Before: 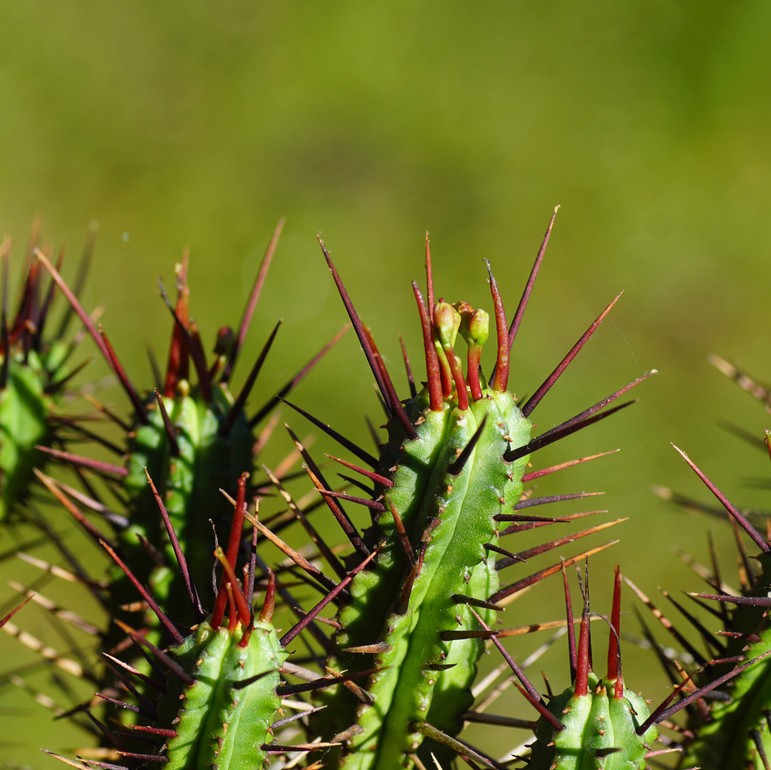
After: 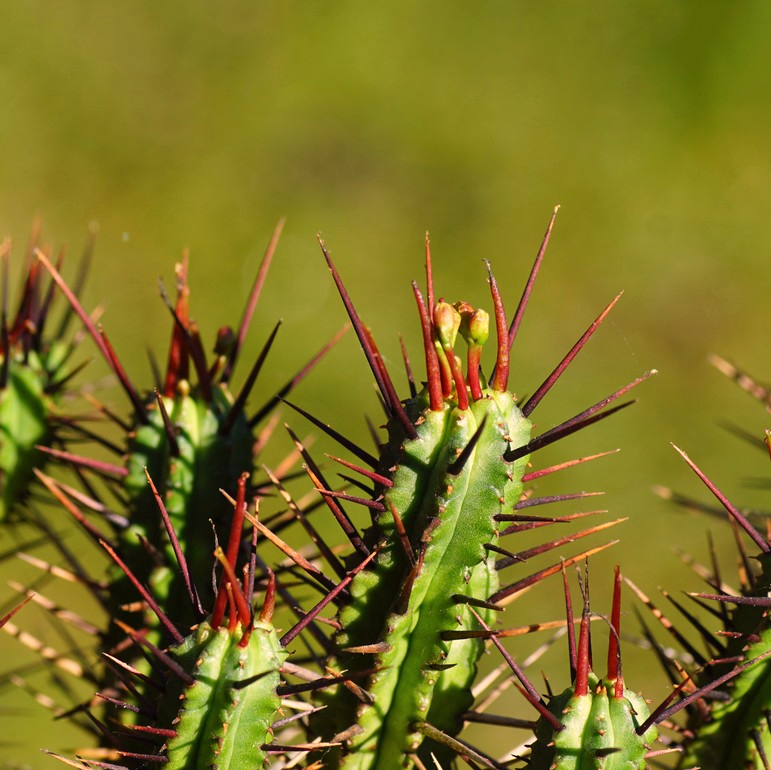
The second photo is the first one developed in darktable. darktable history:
white balance: red 1.127, blue 0.943
shadows and highlights: soften with gaussian
